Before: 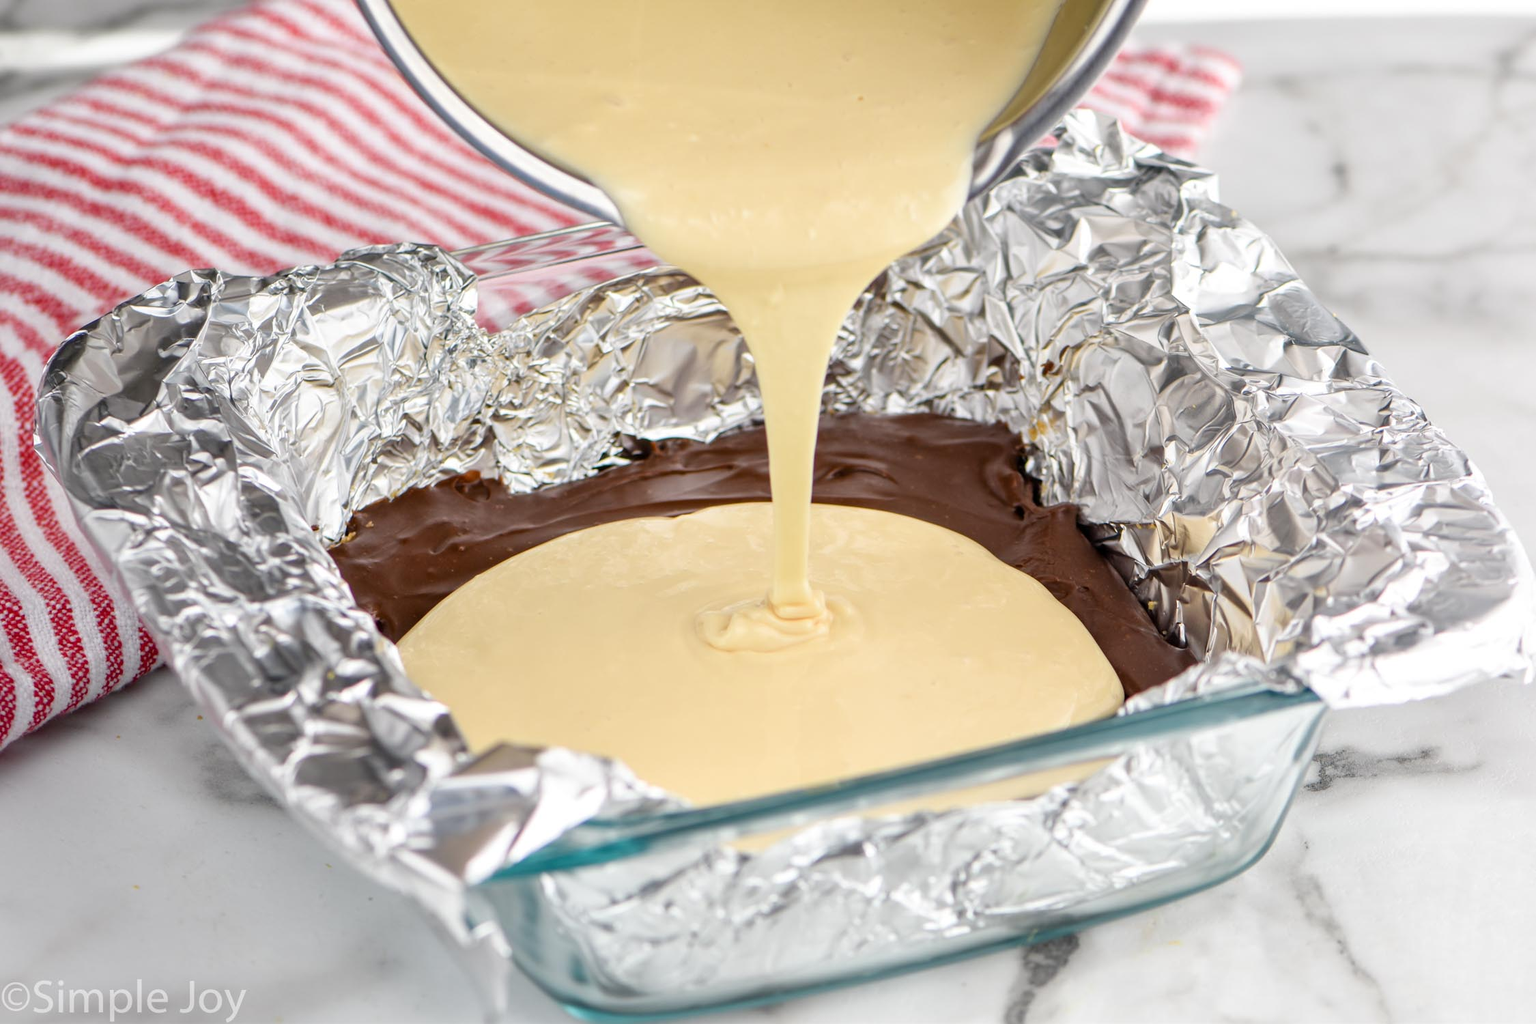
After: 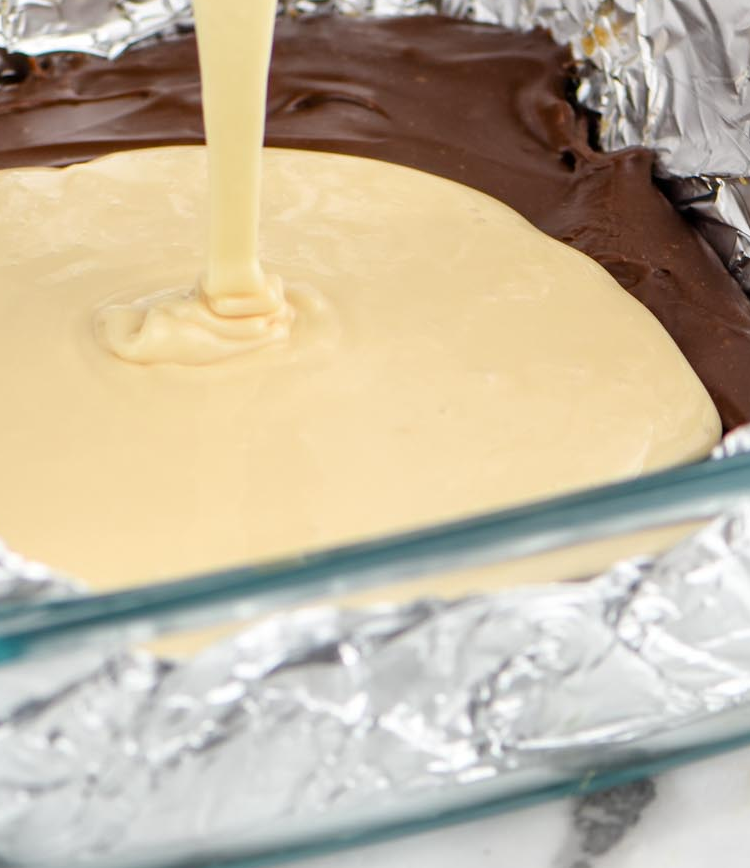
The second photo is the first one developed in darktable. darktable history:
crop: left 41.115%, top 39.393%, right 25.54%, bottom 2.691%
